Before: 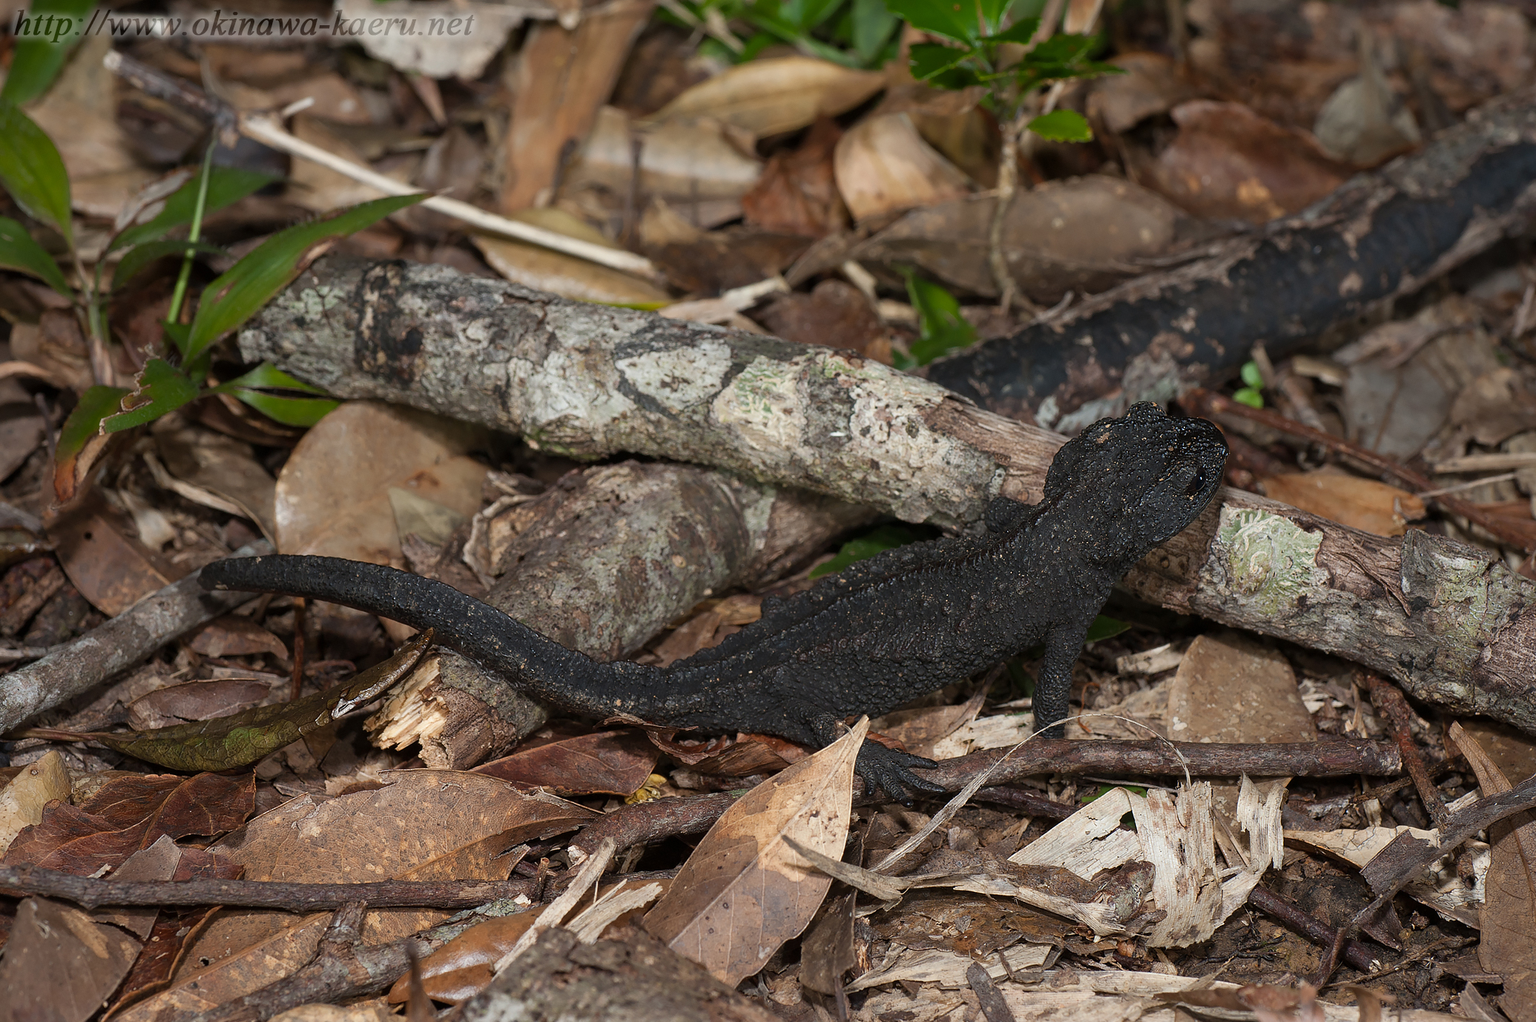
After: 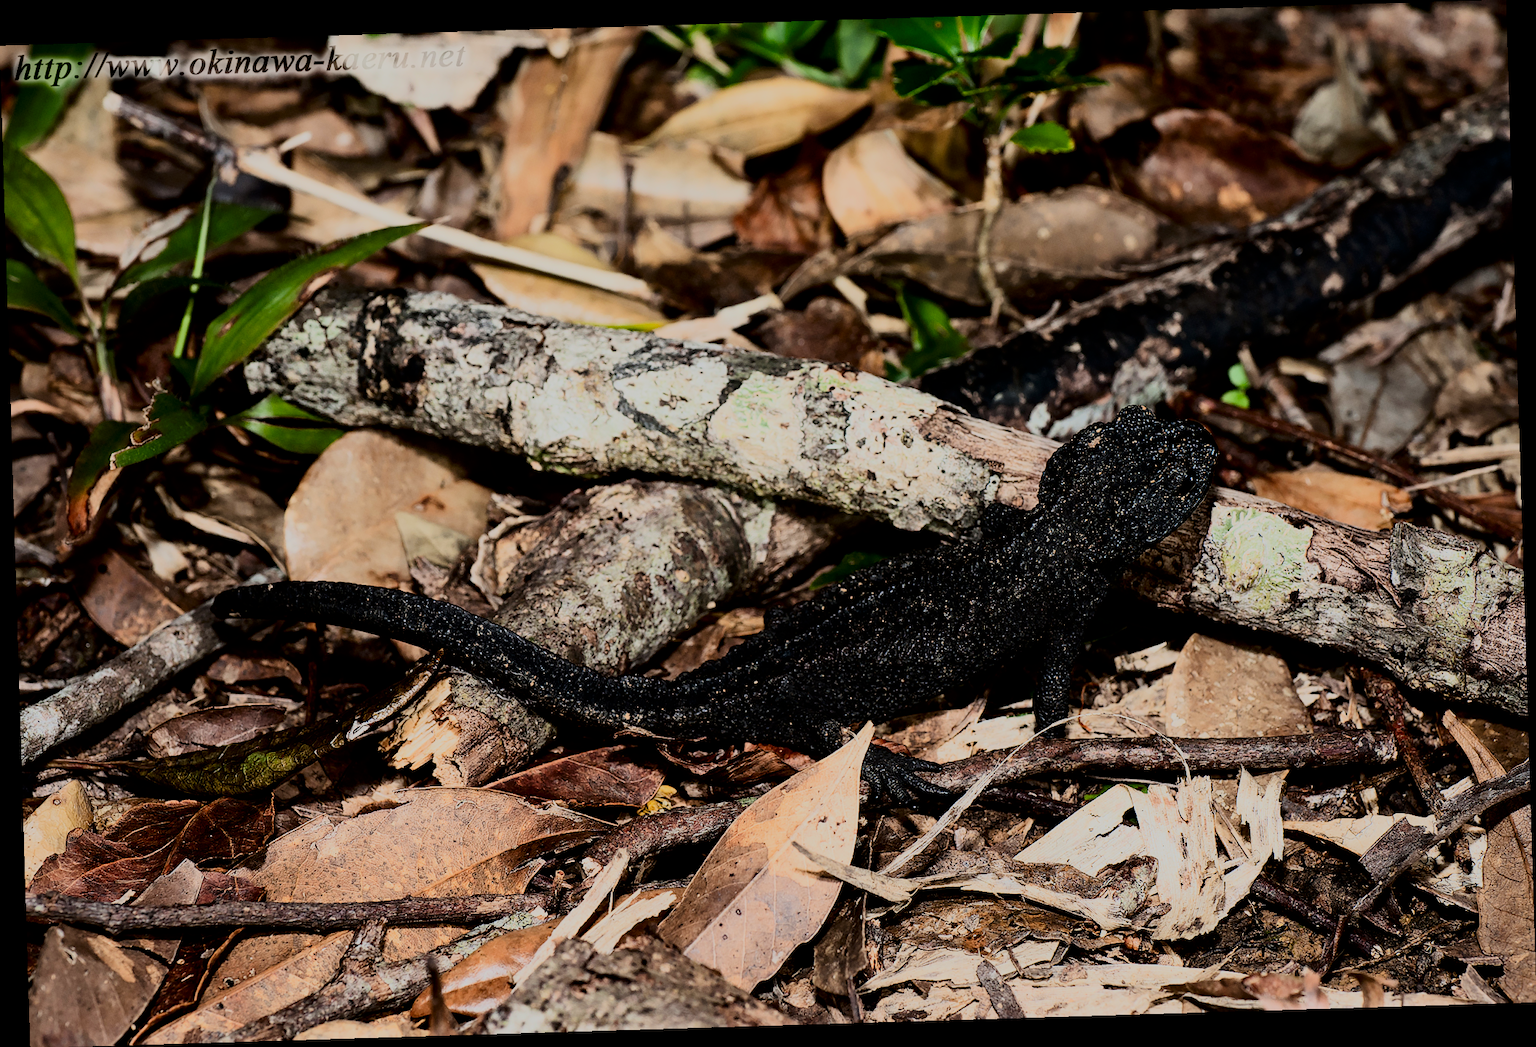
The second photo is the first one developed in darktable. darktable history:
filmic rgb: black relative exposure -7.65 EV, white relative exposure 4.56 EV, hardness 3.61
rotate and perspective: rotation -1.75°, automatic cropping off
exposure: exposure 0.15 EV, compensate highlight preservation false
rgb curve: curves: ch0 [(0, 0) (0.21, 0.15) (0.24, 0.21) (0.5, 0.75) (0.75, 0.96) (0.89, 0.99) (1, 1)]; ch1 [(0, 0.02) (0.21, 0.13) (0.25, 0.2) (0.5, 0.67) (0.75, 0.9) (0.89, 0.97) (1, 1)]; ch2 [(0, 0.02) (0.21, 0.13) (0.25, 0.2) (0.5, 0.67) (0.75, 0.9) (0.89, 0.97) (1, 1)], compensate middle gray true
contrast brightness saturation: contrast 0.13, brightness -0.24, saturation 0.14
